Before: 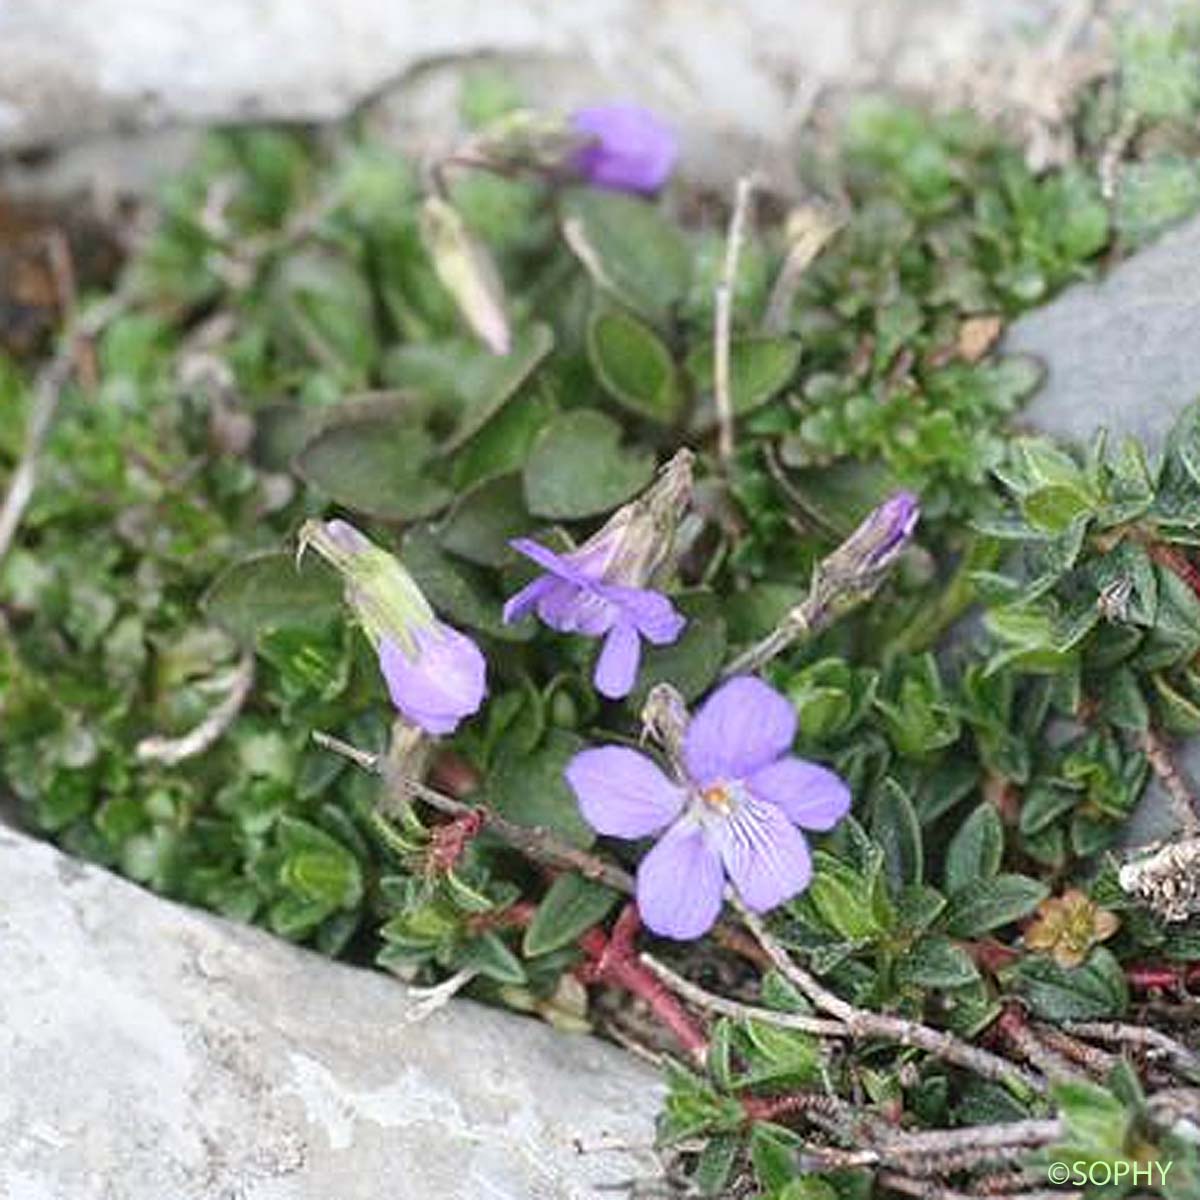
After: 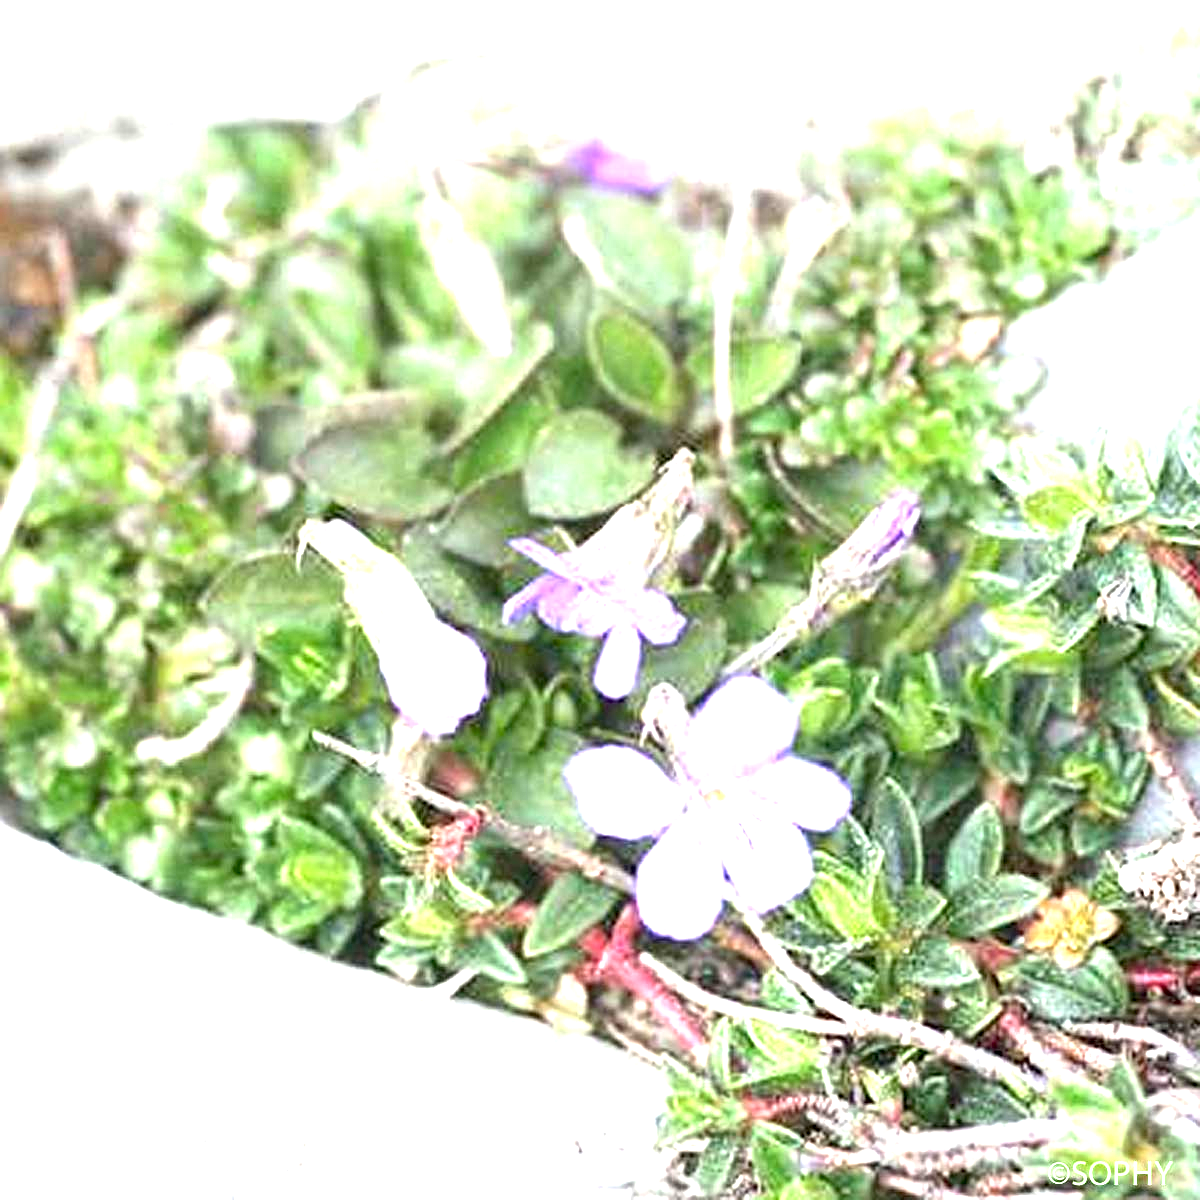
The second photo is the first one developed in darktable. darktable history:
exposure: black level correction 0.001, exposure 1.859 EV, compensate exposure bias true, compensate highlight preservation false
